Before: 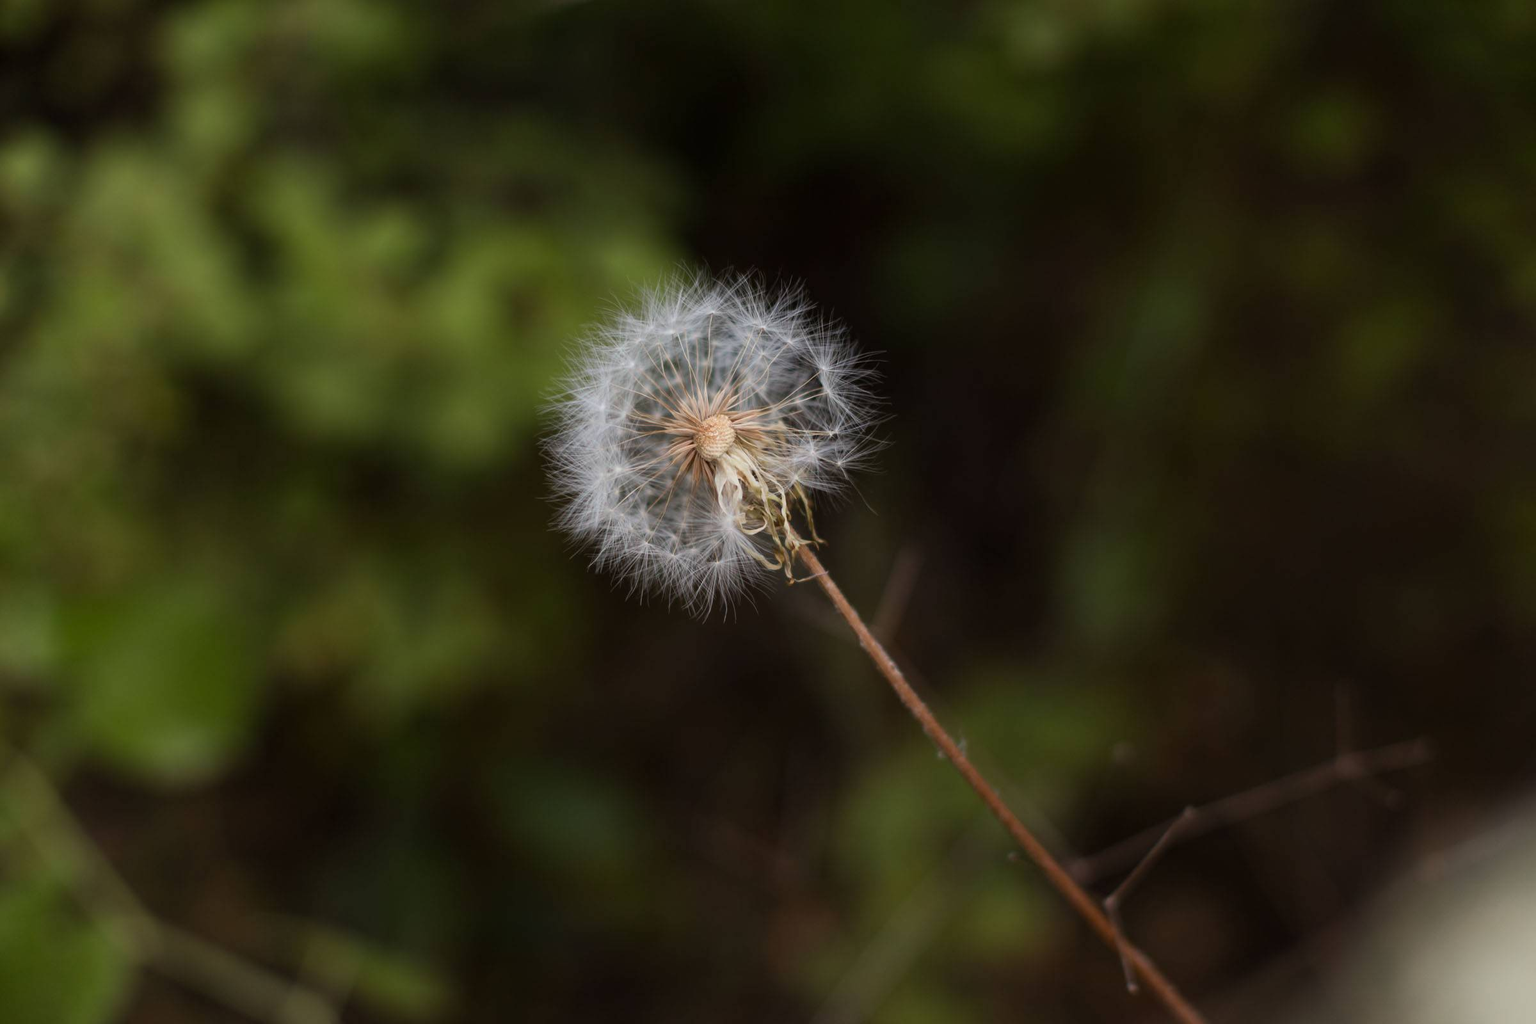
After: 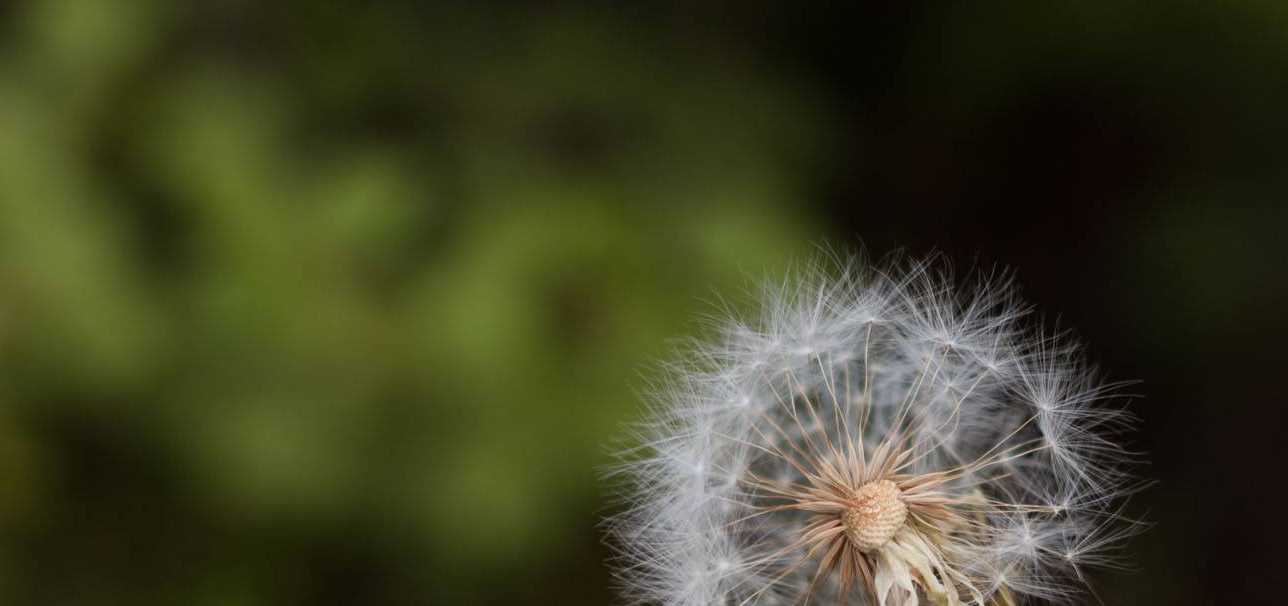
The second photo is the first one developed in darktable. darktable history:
crop: left 10.123%, top 10.509%, right 36.187%, bottom 51.61%
color correction: highlights b* 0.009
